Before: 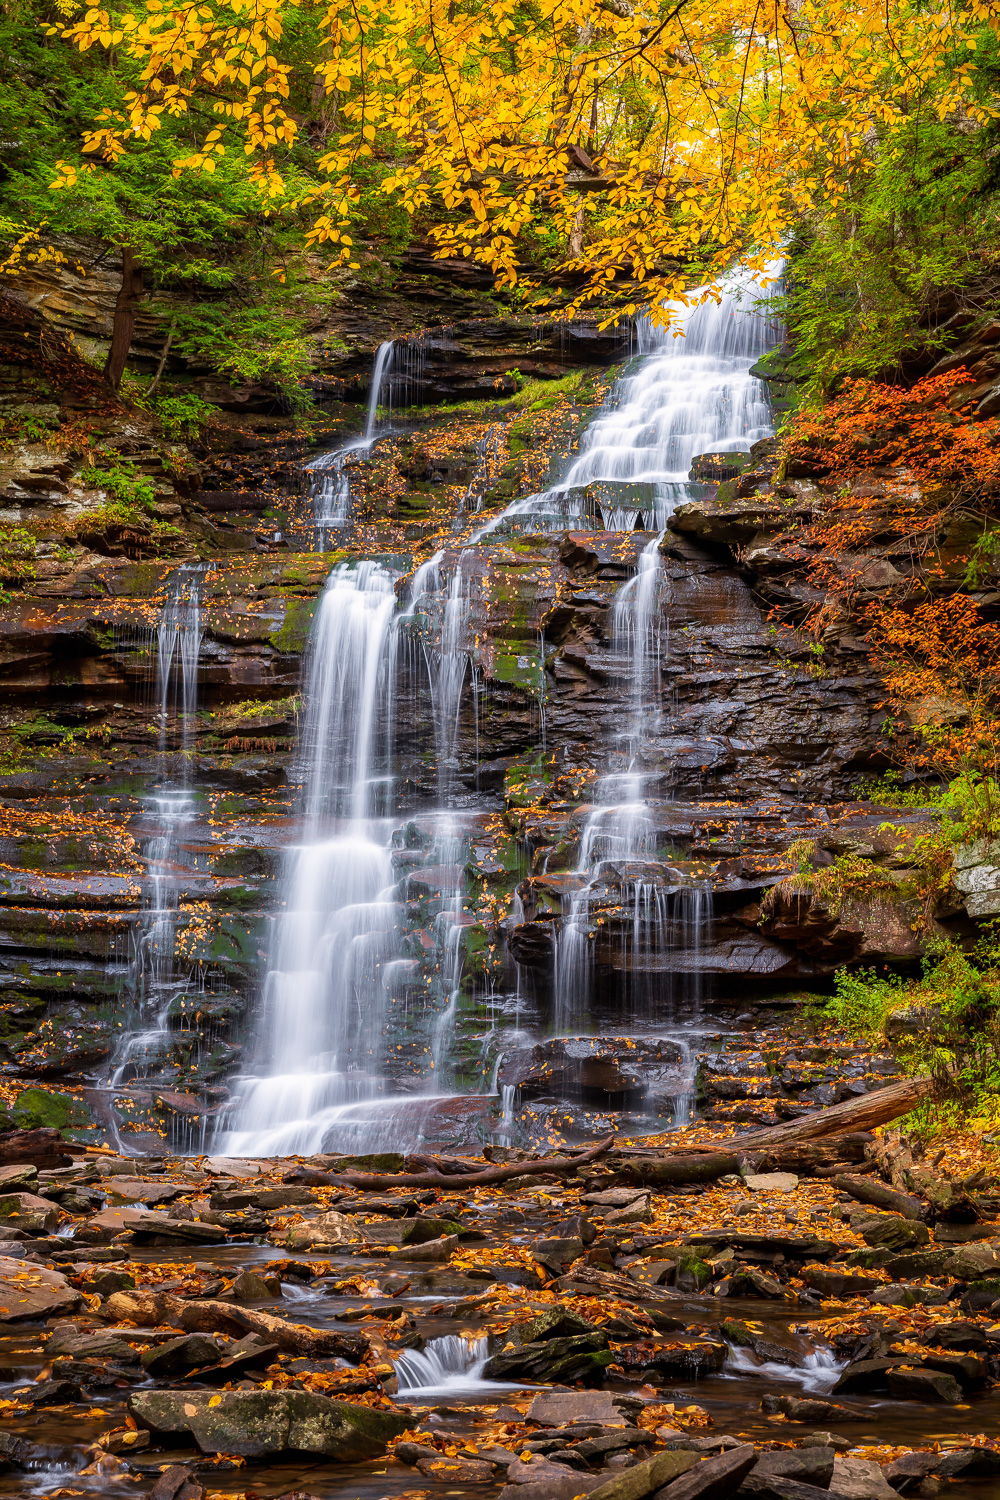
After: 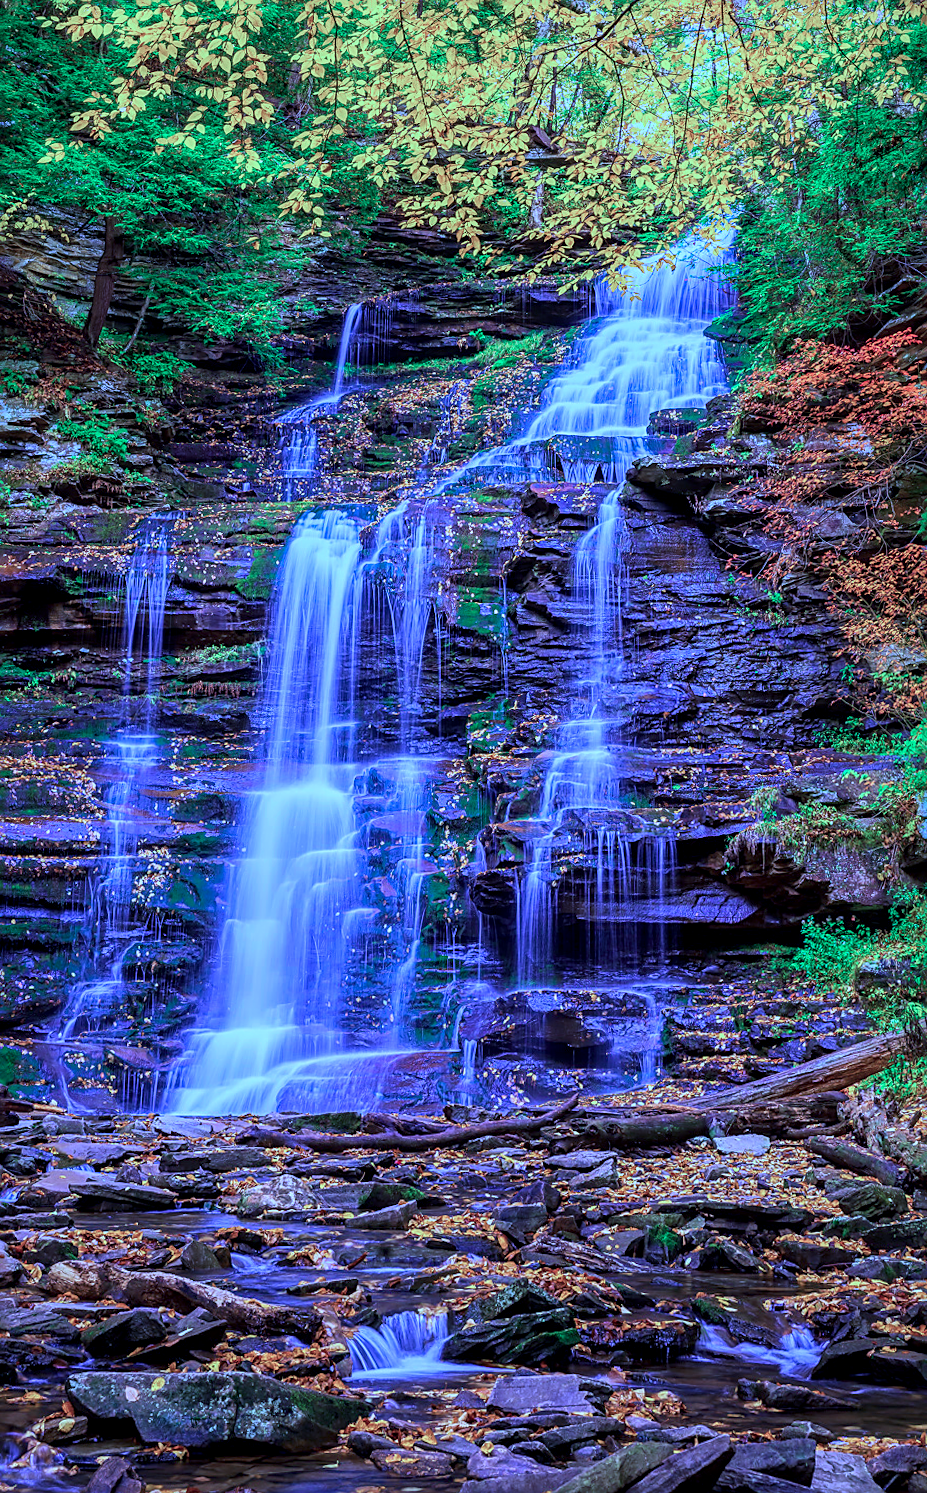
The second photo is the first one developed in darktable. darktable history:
sharpen: on, module defaults
crop and rotate: left 0.126%
local contrast: on, module defaults
rotate and perspective: rotation 0.215°, lens shift (vertical) -0.139, crop left 0.069, crop right 0.939, crop top 0.002, crop bottom 0.996
color calibration: output R [0.948, 0.091, -0.04, 0], output G [-0.3, 1.384, -0.085, 0], output B [-0.108, 0.061, 1.08, 0], illuminant as shot in camera, x 0.484, y 0.43, temperature 2405.29 K
